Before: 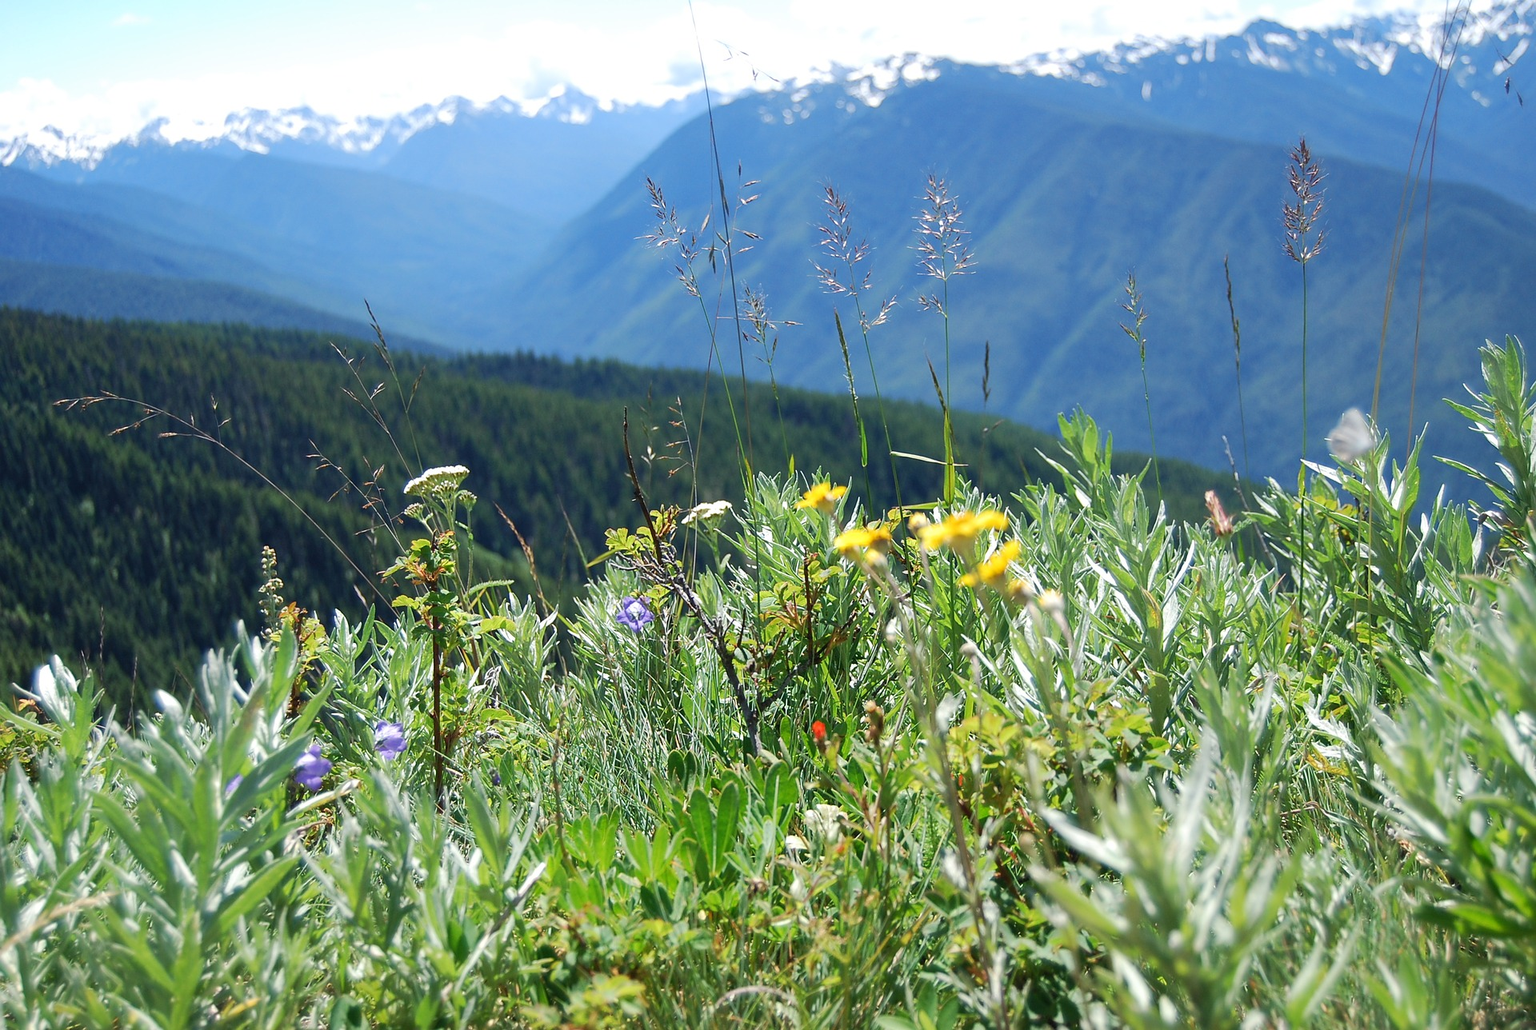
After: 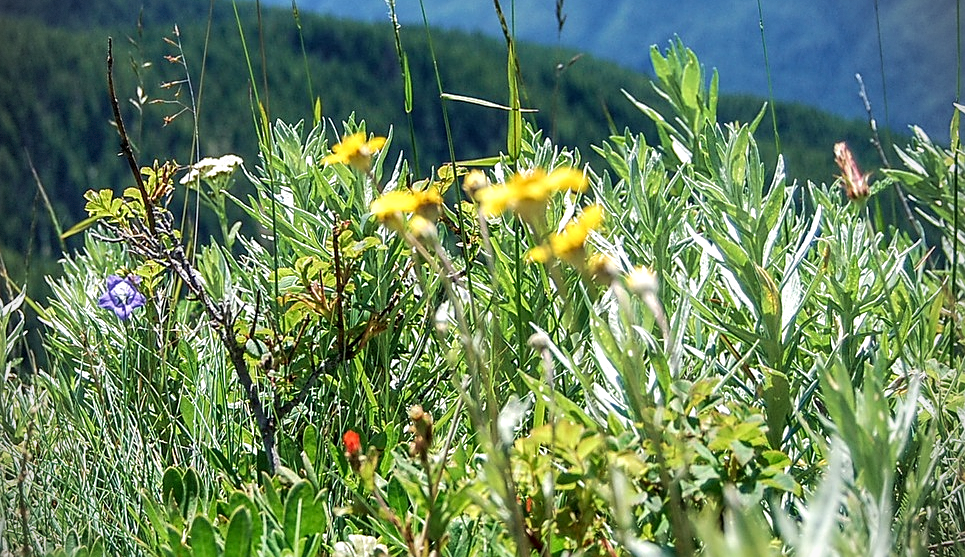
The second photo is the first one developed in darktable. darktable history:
sharpen: on, module defaults
crop: left 35.03%, top 36.625%, right 14.663%, bottom 20.057%
local contrast: highlights 20%, detail 150%
vignetting: dithering 8-bit output, unbound false
velvia: on, module defaults
